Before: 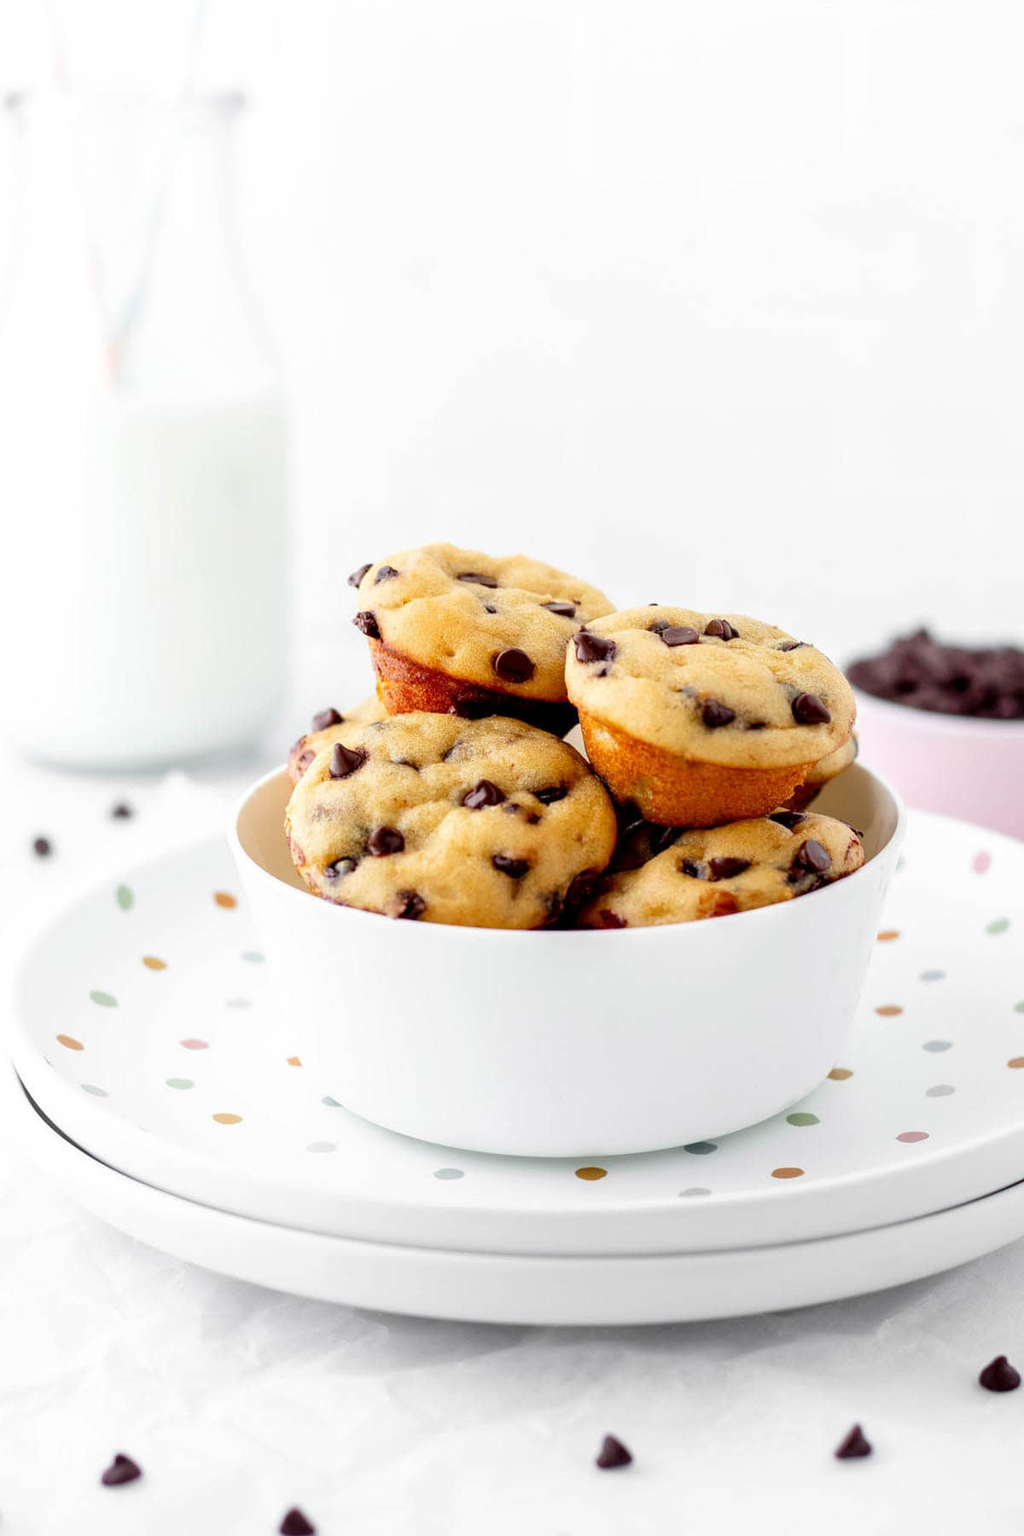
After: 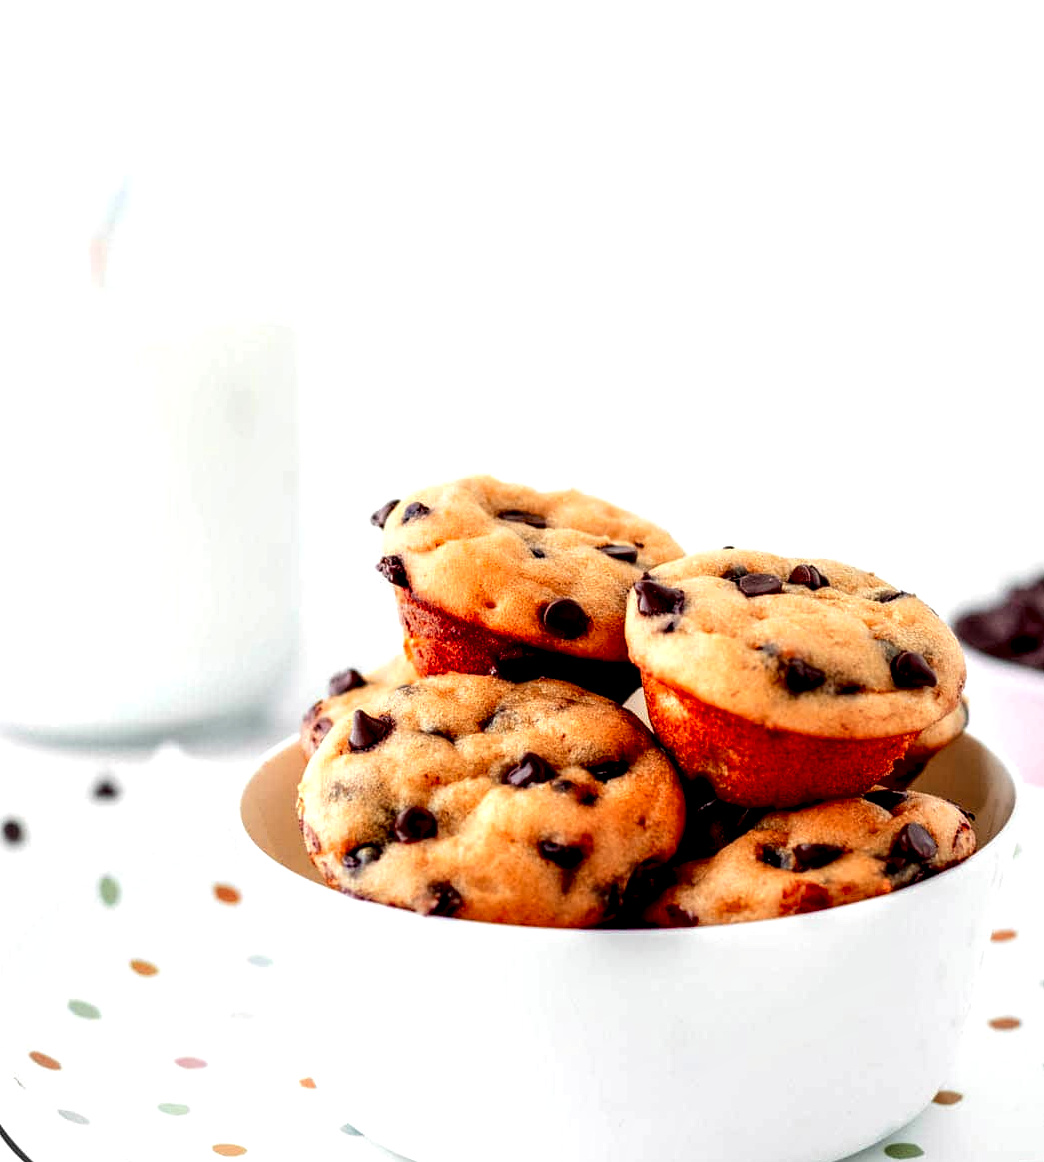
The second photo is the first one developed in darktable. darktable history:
crop: left 3.135%, top 8.967%, right 9.62%, bottom 26.028%
color correction: highlights b* 0.066, saturation 1.34
color zones: curves: ch1 [(0, 0.469) (0.072, 0.457) (0.243, 0.494) (0.429, 0.5) (0.571, 0.5) (0.714, 0.5) (0.857, 0.5) (1, 0.469)]; ch2 [(0, 0.499) (0.143, 0.467) (0.242, 0.436) (0.429, 0.493) (0.571, 0.5) (0.714, 0.5) (0.857, 0.5) (1, 0.499)]
local contrast: highlights 80%, shadows 58%, detail 174%, midtone range 0.603
exposure: exposure 0.19 EV, compensate exposure bias true, compensate highlight preservation false
